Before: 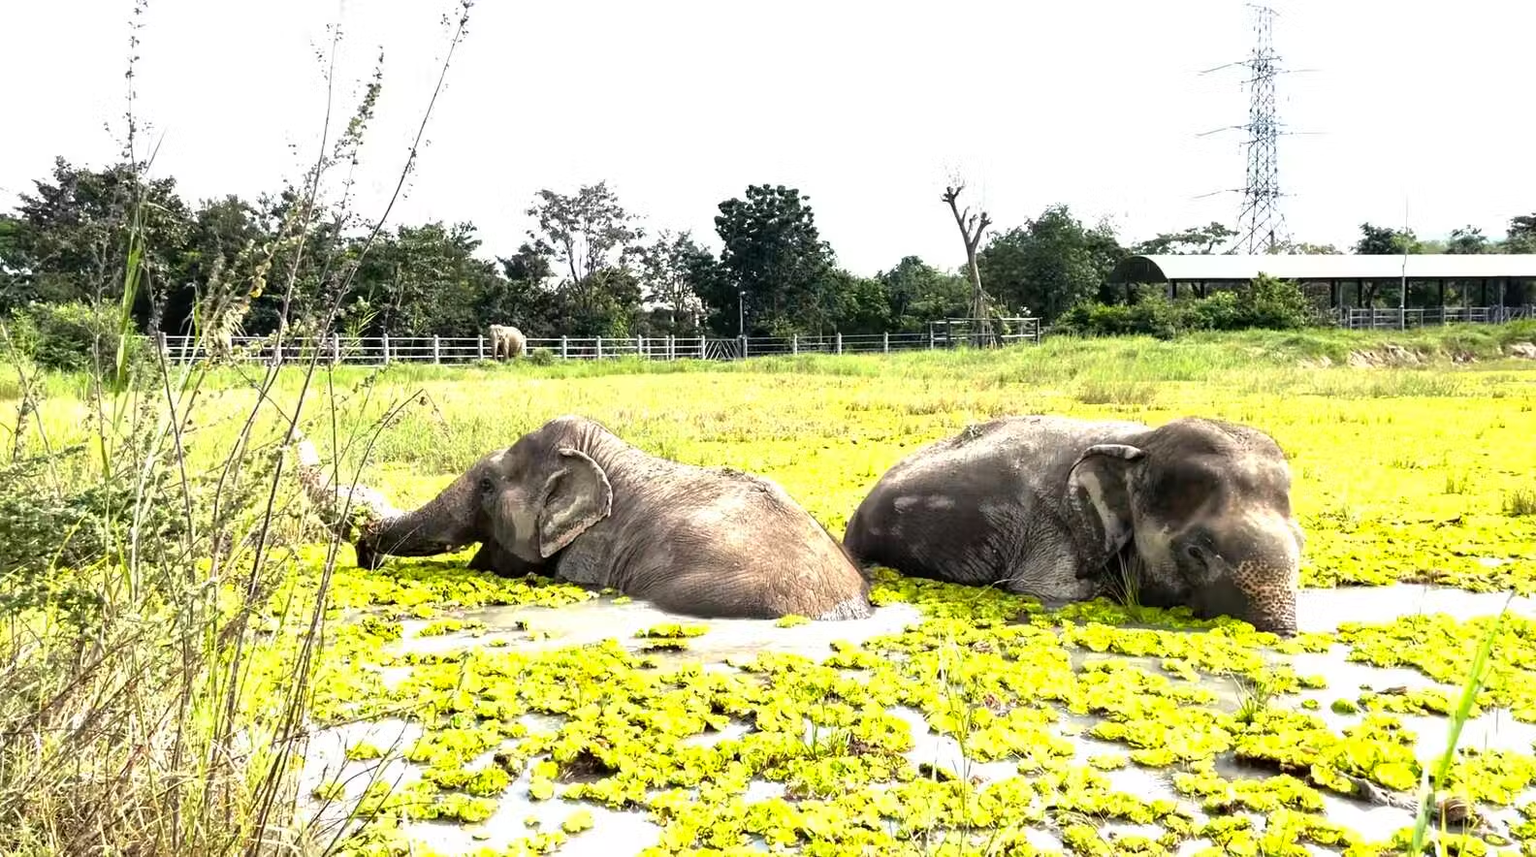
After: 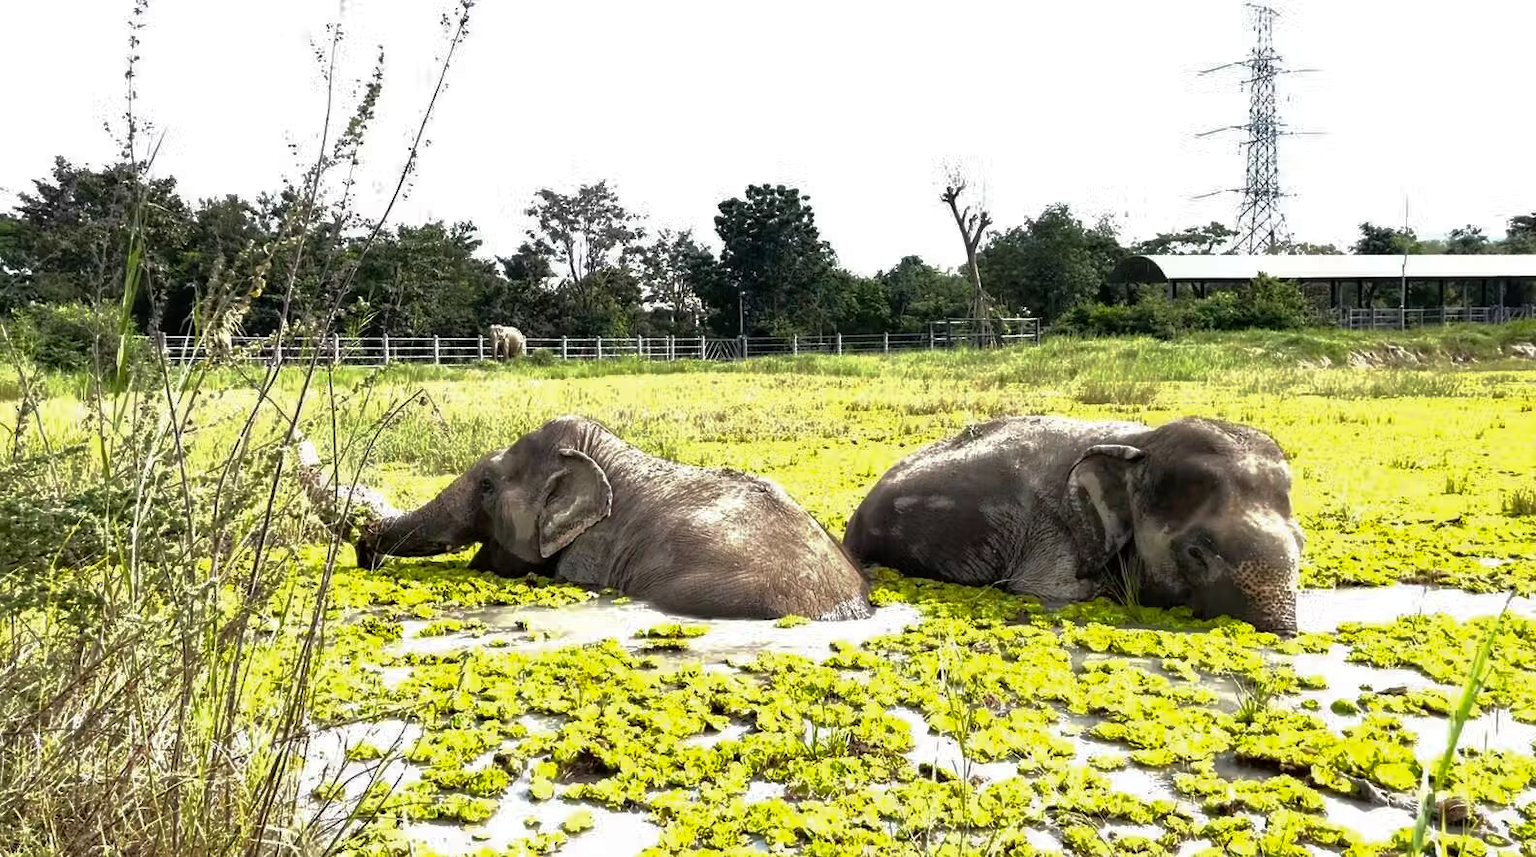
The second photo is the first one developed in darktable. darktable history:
exposure: compensate exposure bias true, compensate highlight preservation false
base curve: curves: ch0 [(0, 0) (0.826, 0.587) (1, 1)]
